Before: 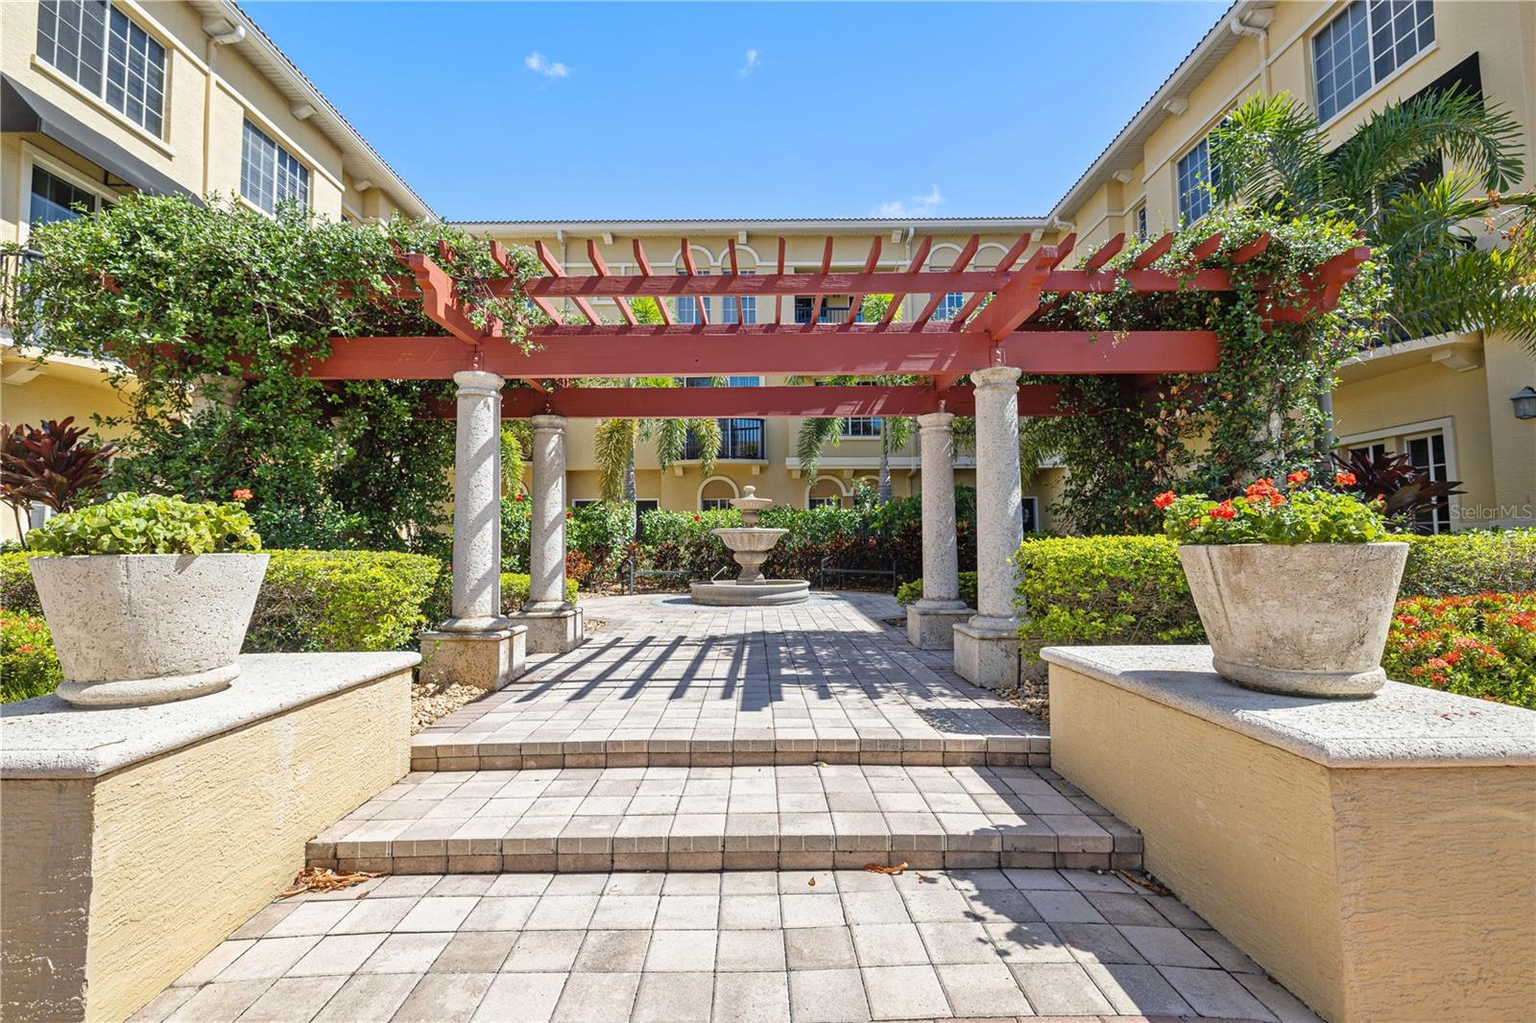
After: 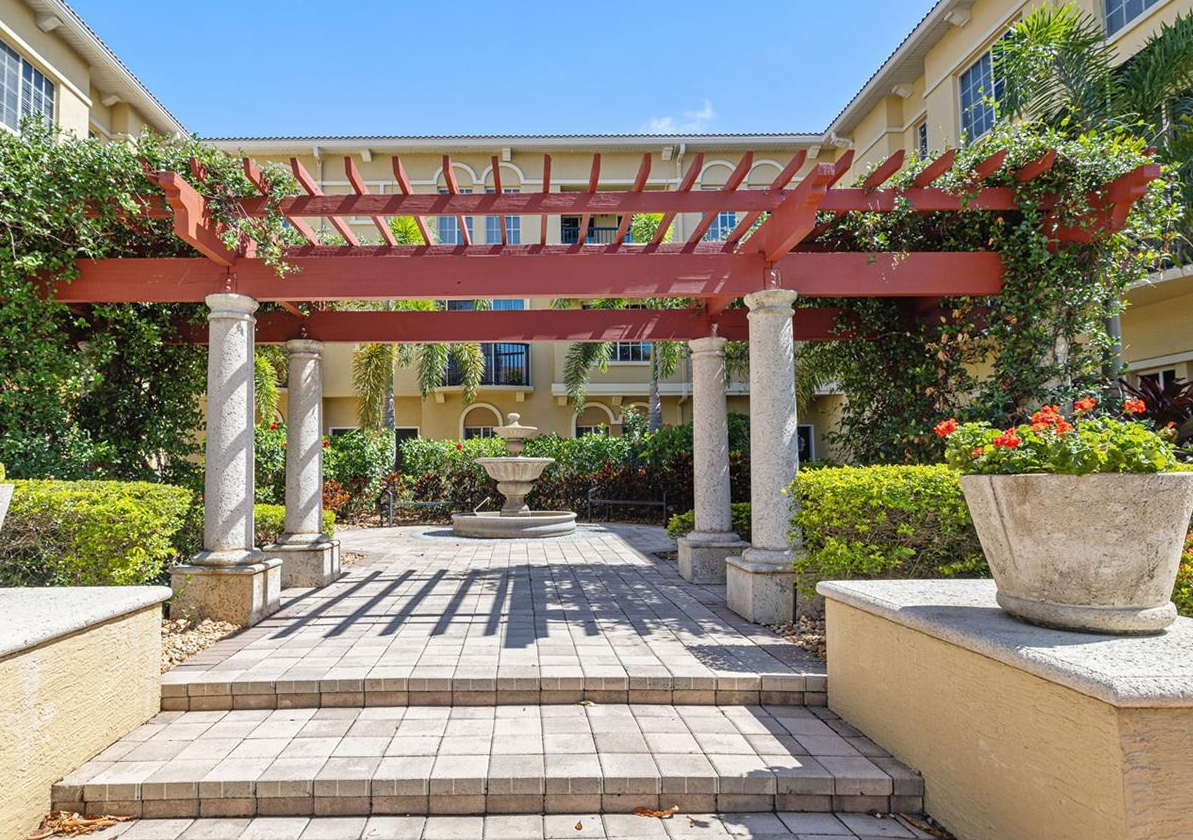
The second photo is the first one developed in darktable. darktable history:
crop: left 16.741%, top 8.757%, right 8.685%, bottom 12.41%
